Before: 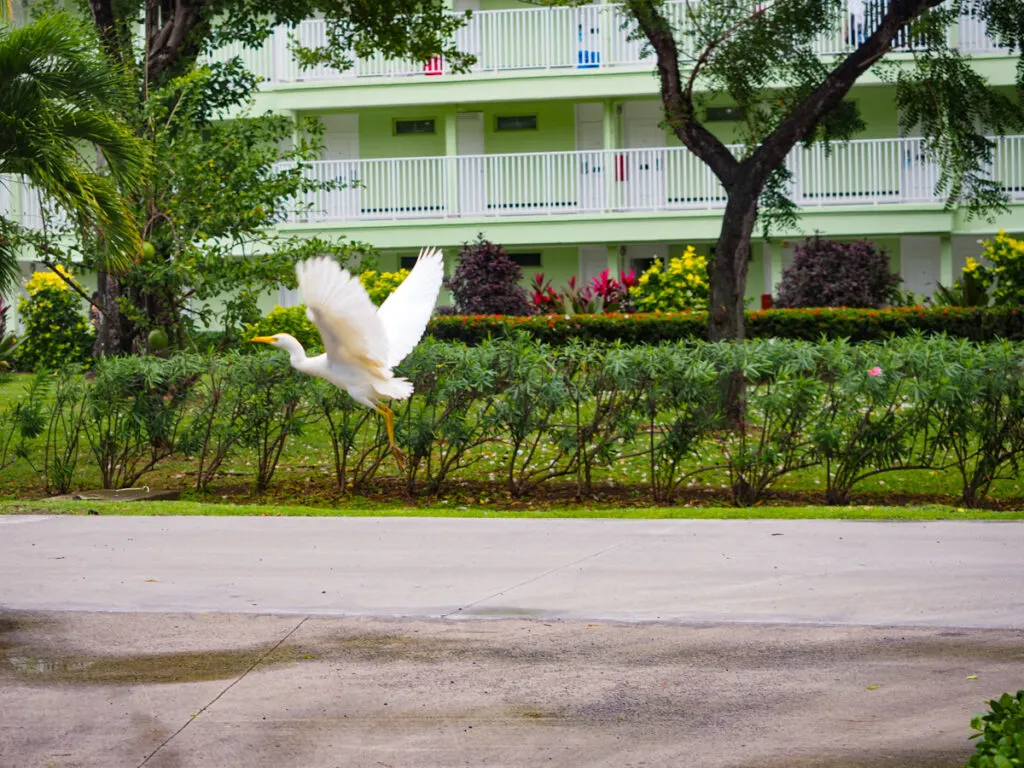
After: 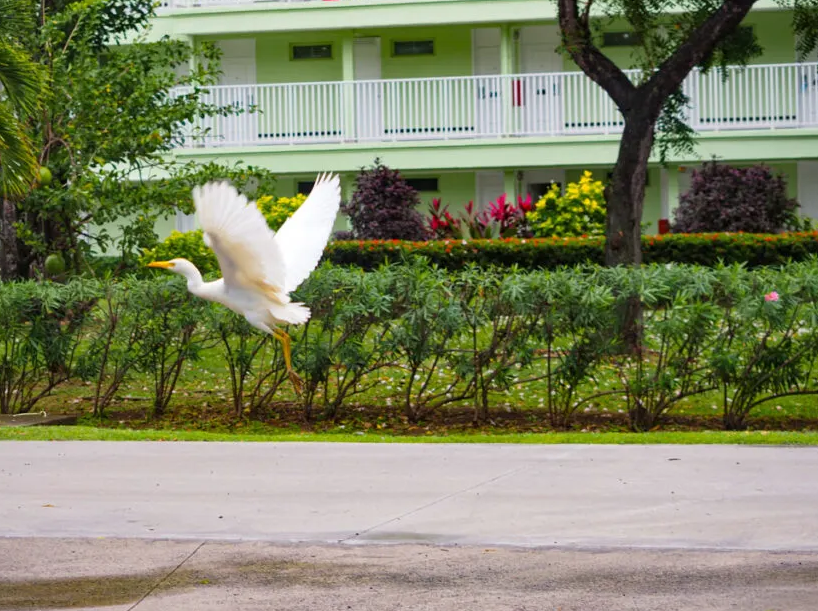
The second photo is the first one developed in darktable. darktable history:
crop and rotate: left 10.105%, top 9.819%, right 9.962%, bottom 10.595%
